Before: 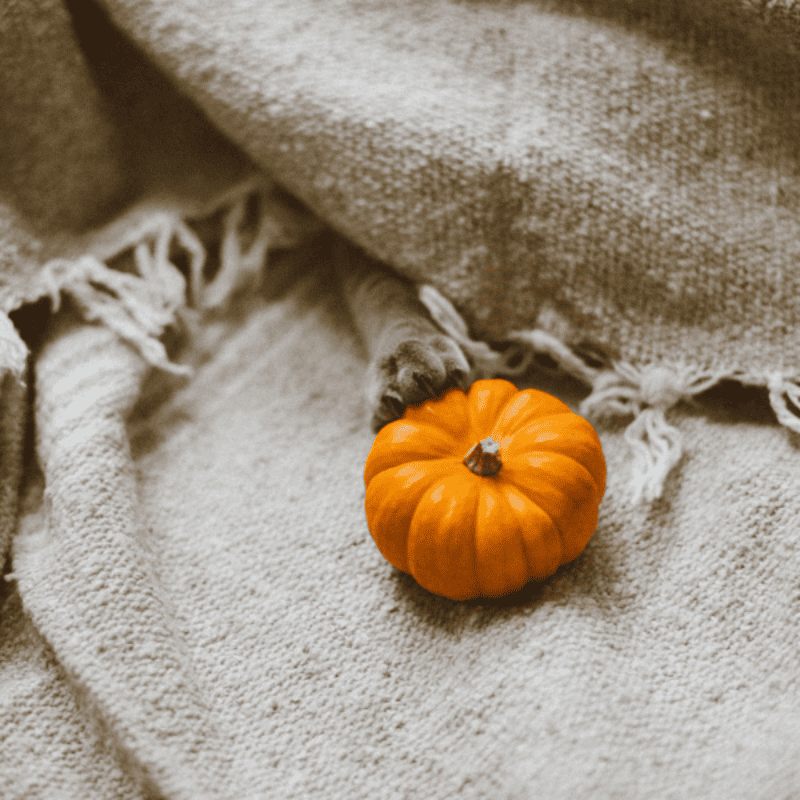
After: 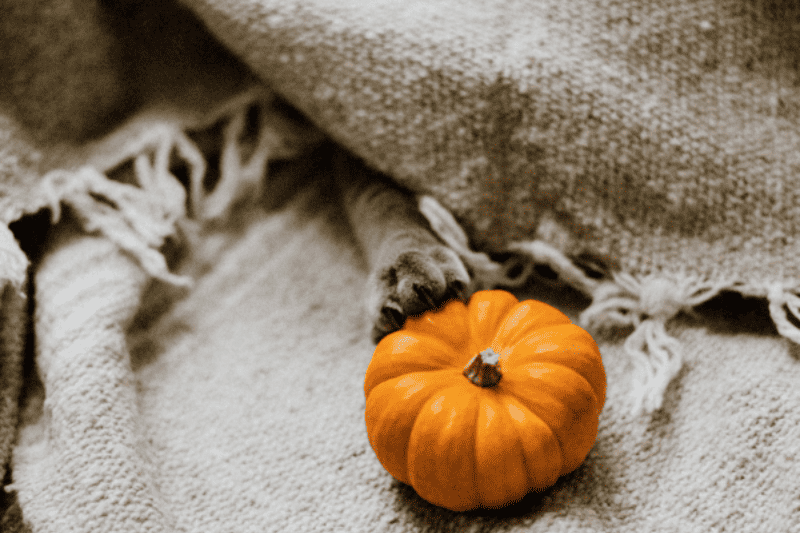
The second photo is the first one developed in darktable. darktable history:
contrast brightness saturation: saturation -0.05
filmic rgb: black relative exposure -5 EV, white relative exposure 3.2 EV, hardness 3.42, contrast 1.2, highlights saturation mix -50%
crop: top 11.166%, bottom 22.168%
